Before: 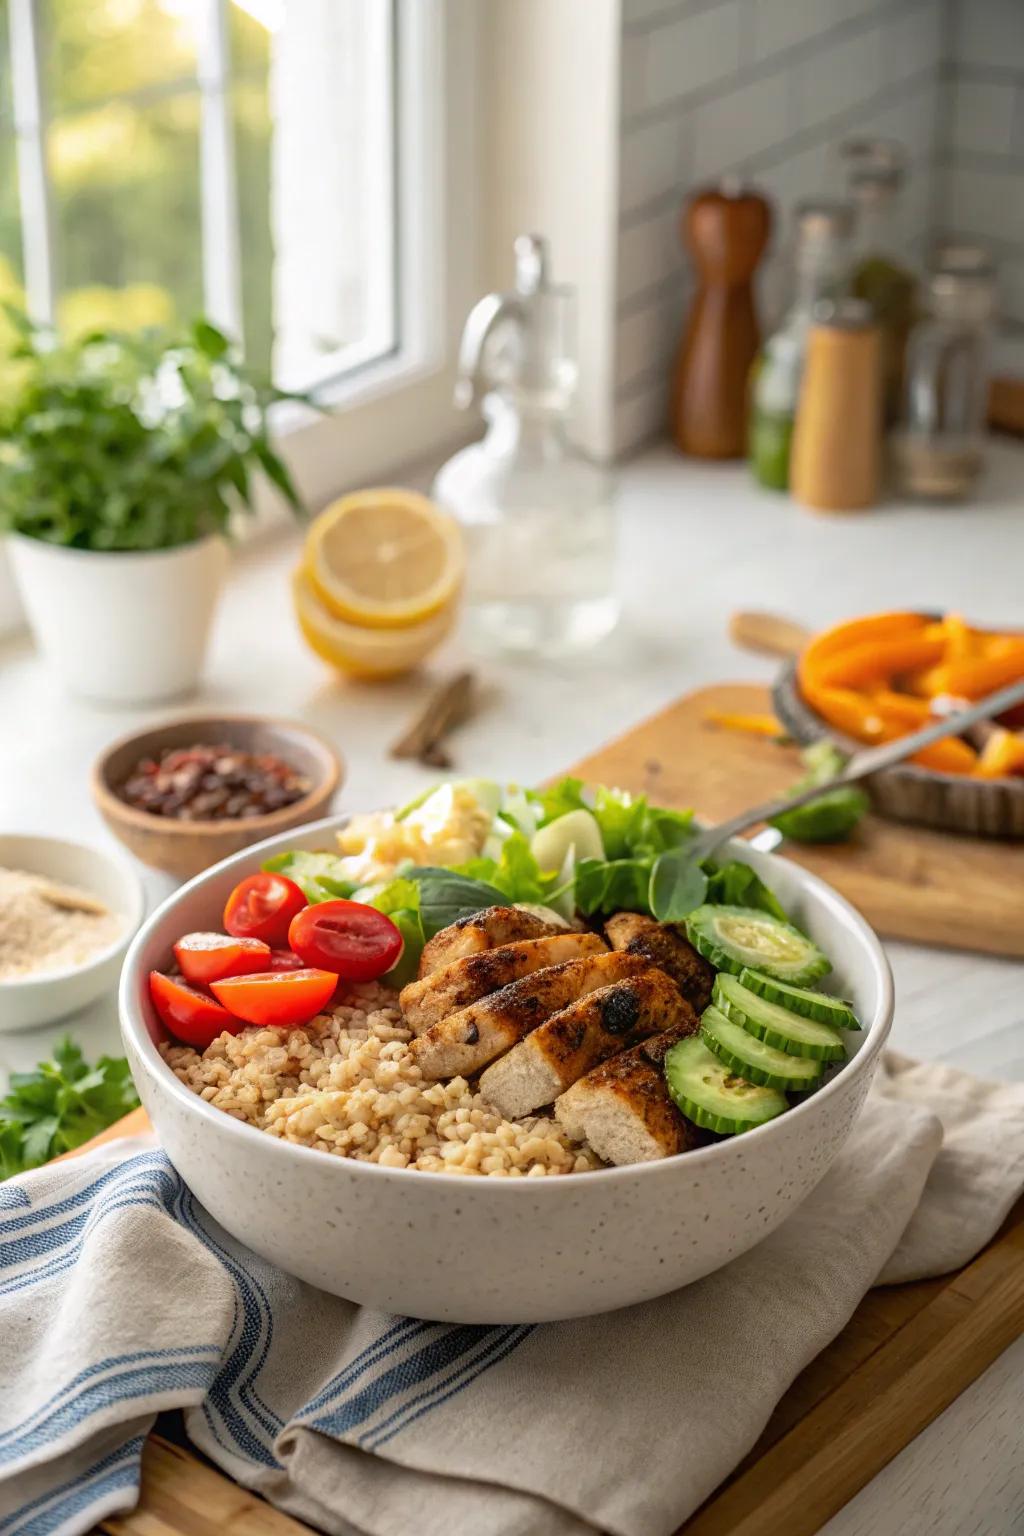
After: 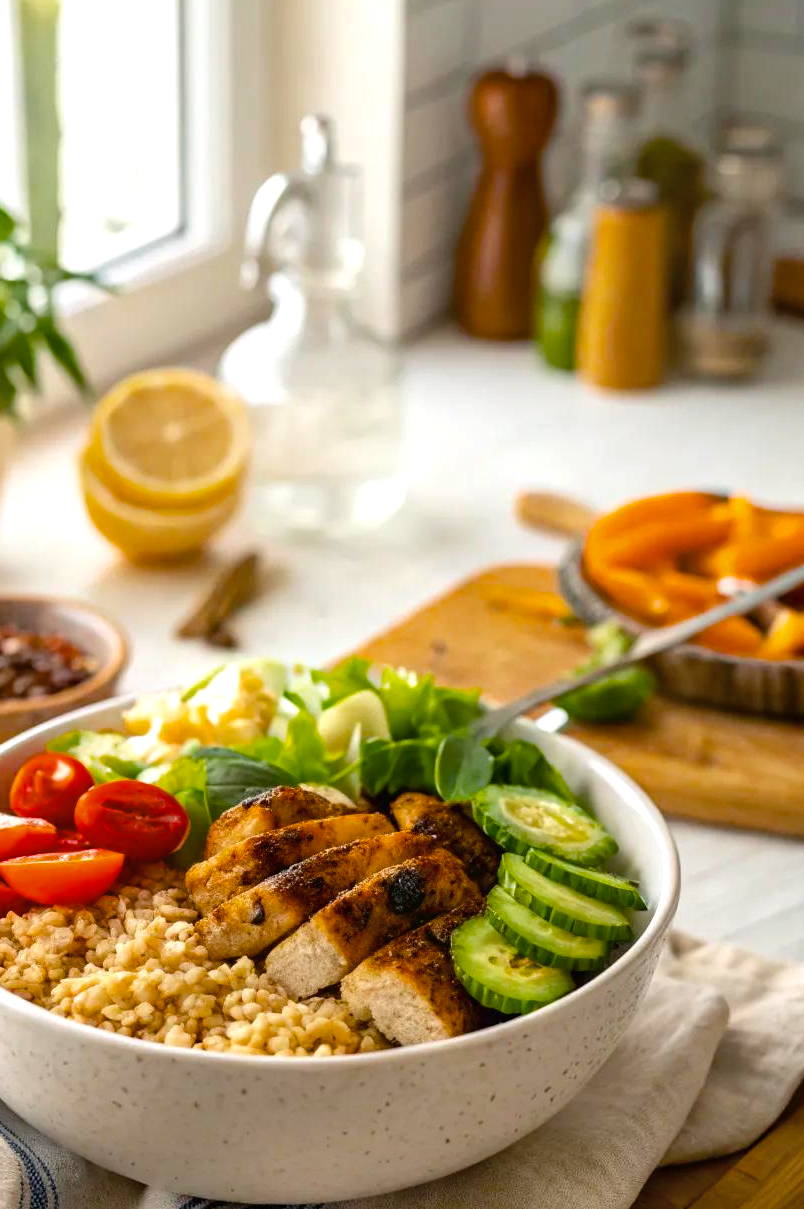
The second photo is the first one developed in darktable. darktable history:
shadows and highlights: radius 109.78, shadows 51.22, white point adjustment 8.98, highlights -4.77, soften with gaussian
color balance rgb: shadows lift › luminance -9.786%, linear chroma grading › shadows 15.714%, perceptual saturation grading › global saturation 19.491%, global vibrance 10.457%, saturation formula JzAzBz (2021)
crop and rotate: left 20.922%, top 7.868%, right 0.479%, bottom 13.38%
